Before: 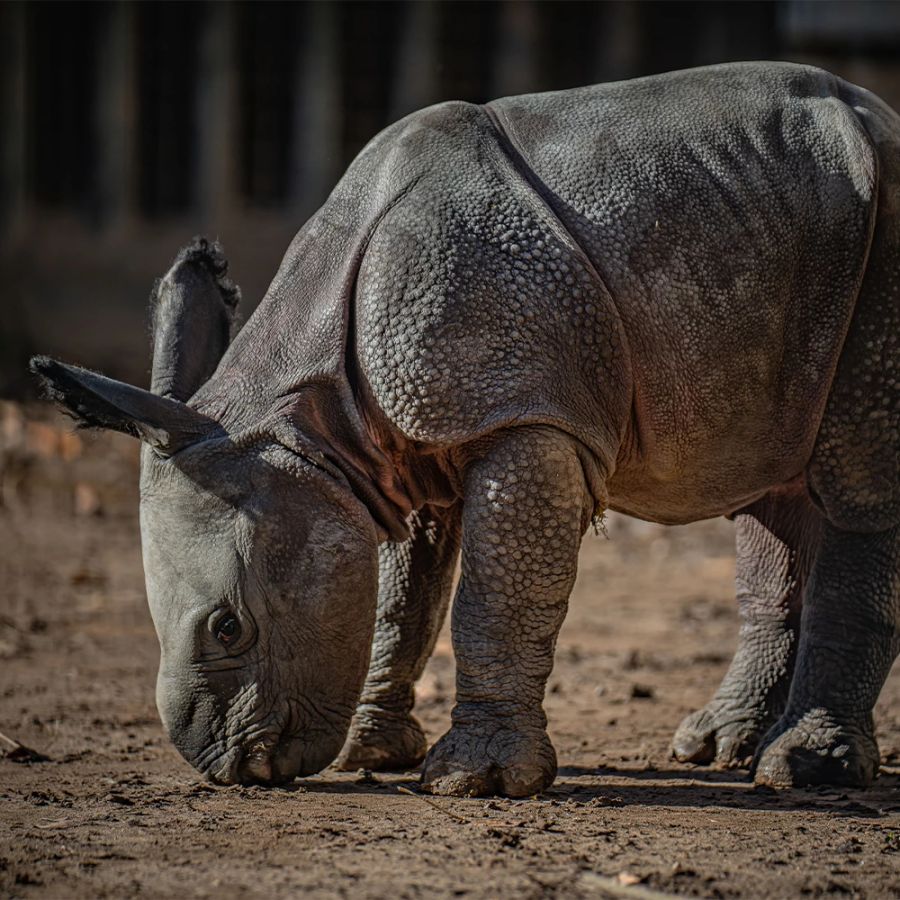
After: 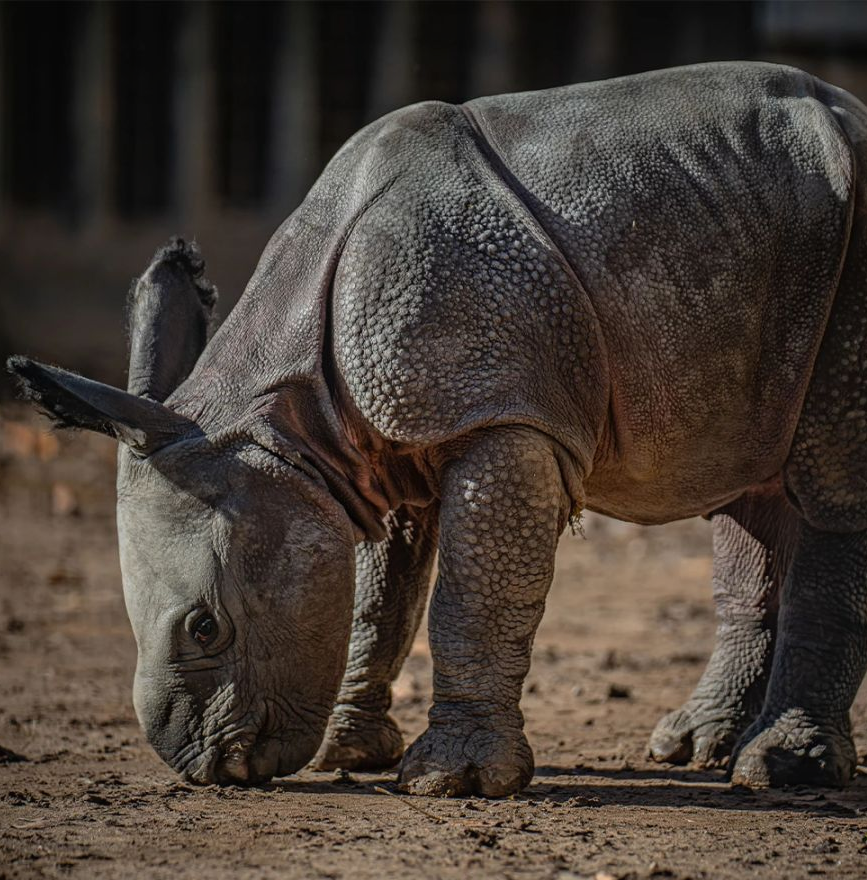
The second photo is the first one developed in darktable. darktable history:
contrast equalizer: octaves 7, y [[0.528 ×6], [0.514 ×6], [0.362 ×6], [0 ×6], [0 ×6]], mix -0.283
crop and rotate: left 2.612%, right 1.051%, bottom 2.113%
